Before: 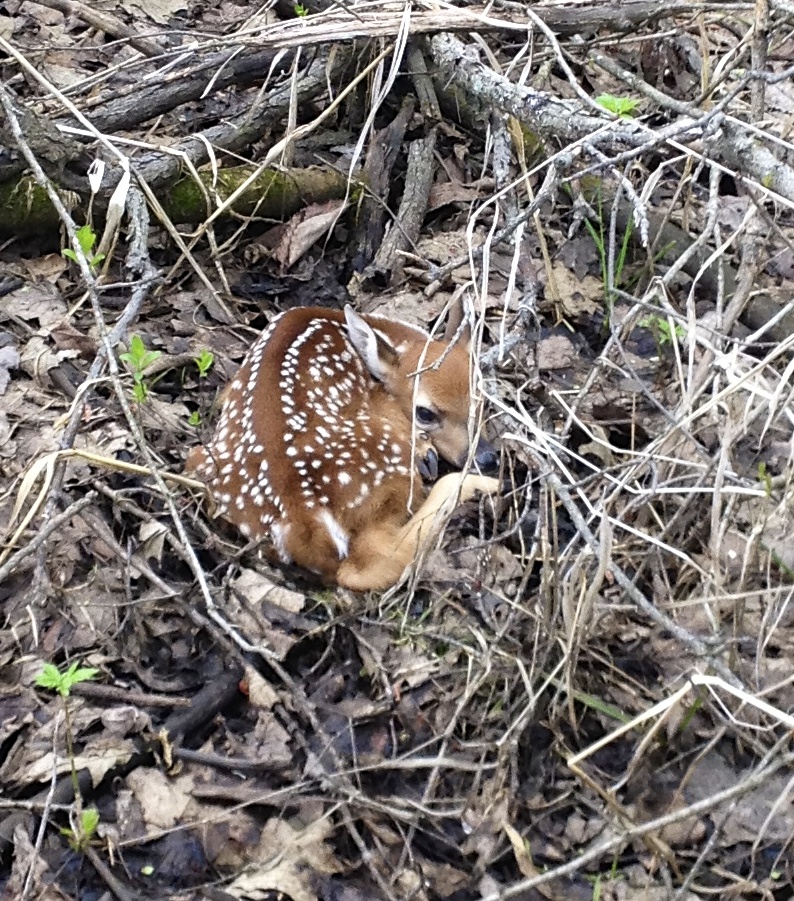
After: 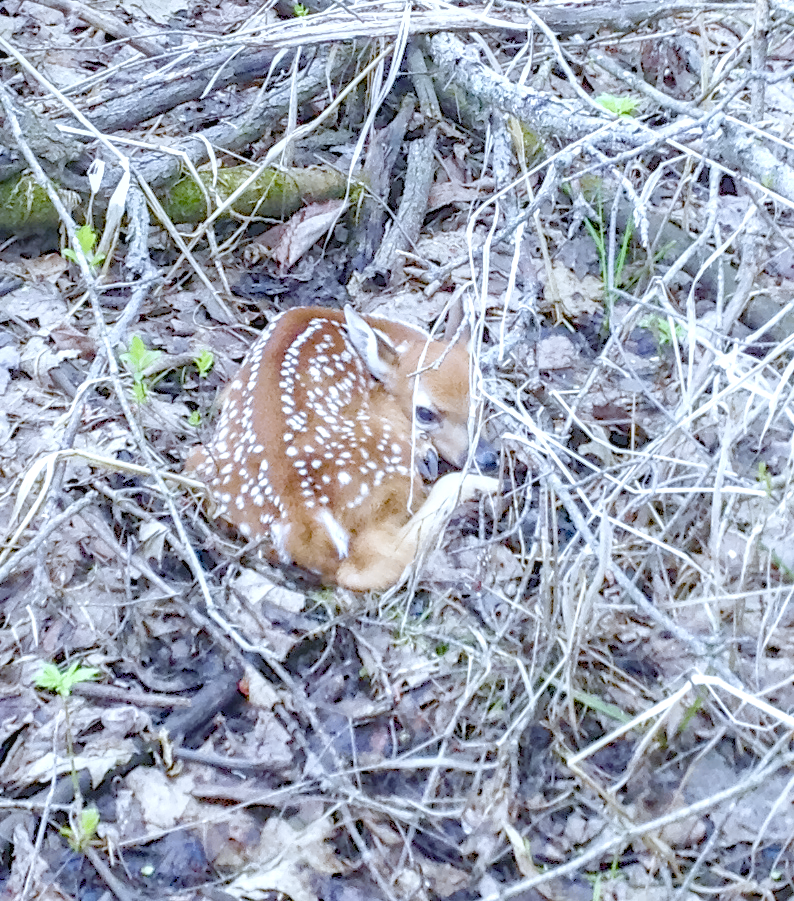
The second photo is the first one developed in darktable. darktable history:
local contrast: on, module defaults
color calibration: x 0.37, y 0.382, temperature 4313.32 K
denoise (profiled): preserve shadows 1.43, scattering 0.005, a [-1, 0, 0], compensate highlight preservation false
haze removal: compatibility mode true, adaptive false
highlight reconstruction: on, module defaults
lens correction: scale 1, crop 1, focal 35, aperture 16, distance 1.55, camera "Canon EOS RP", lens "Canon RF 35mm F1.8 MACRO IS STM"
velvia: on, module defaults
color balance rgb: perceptual saturation grading › global saturation 35%, perceptual saturation grading › highlights -25%, perceptual saturation grading › shadows 50%
